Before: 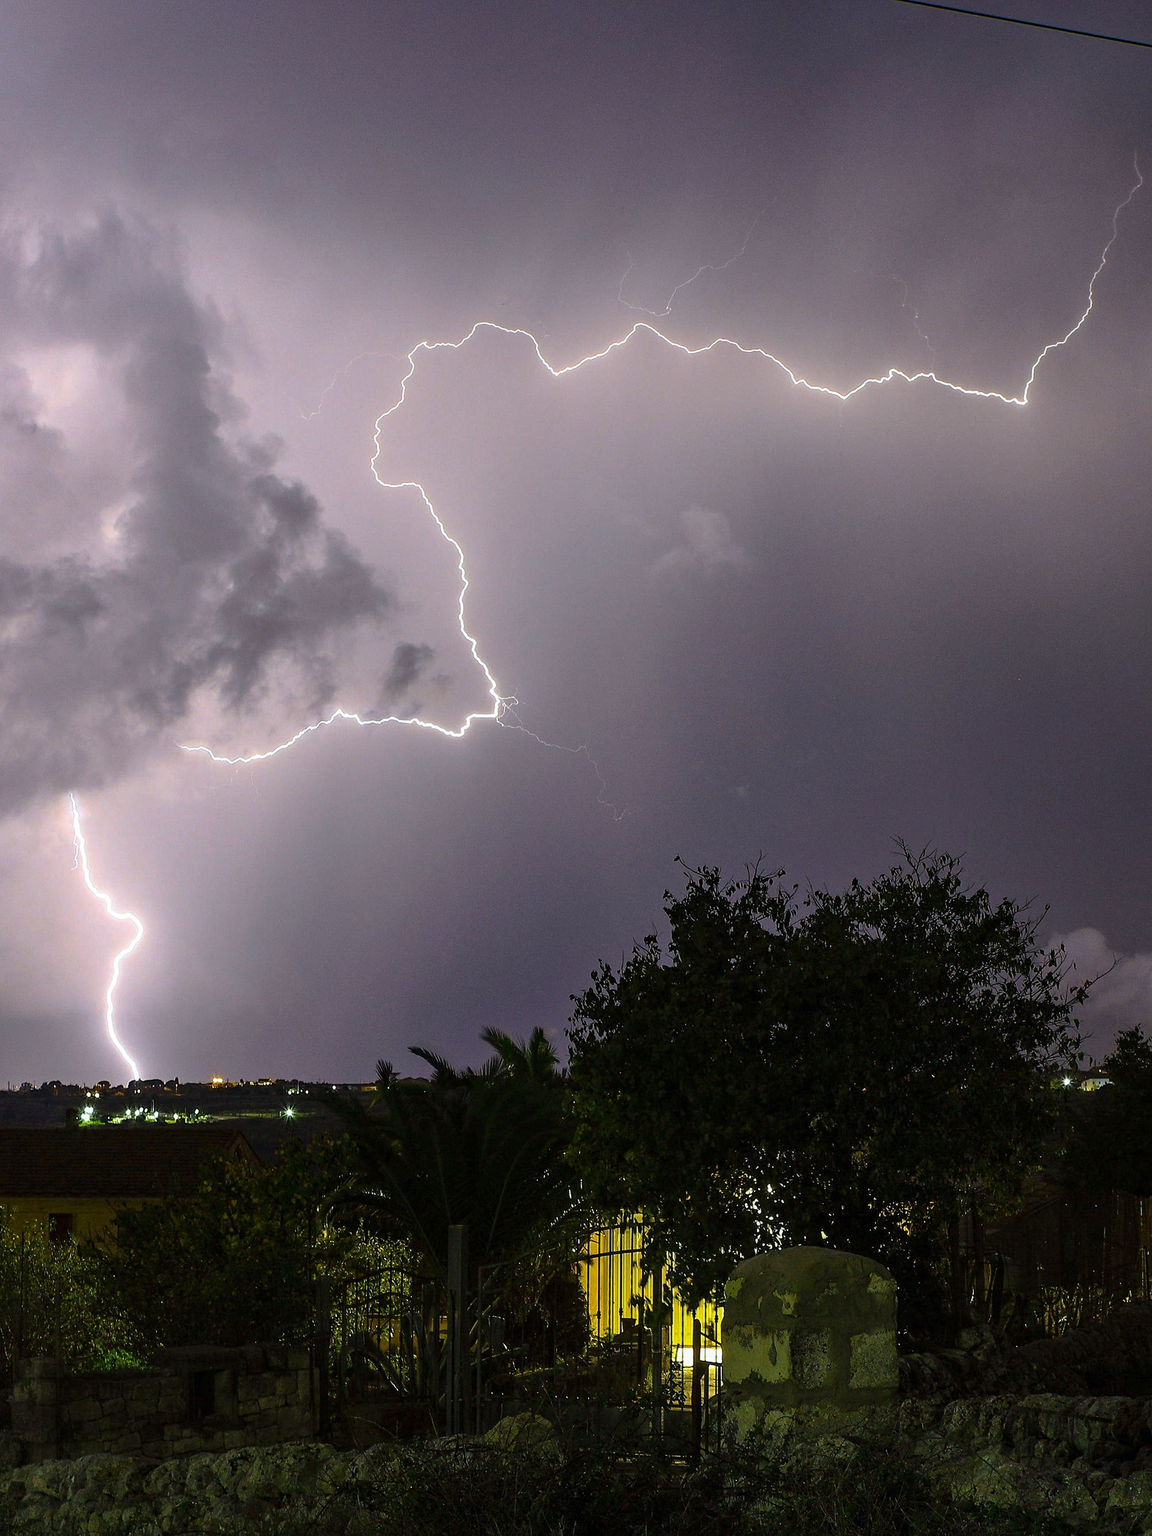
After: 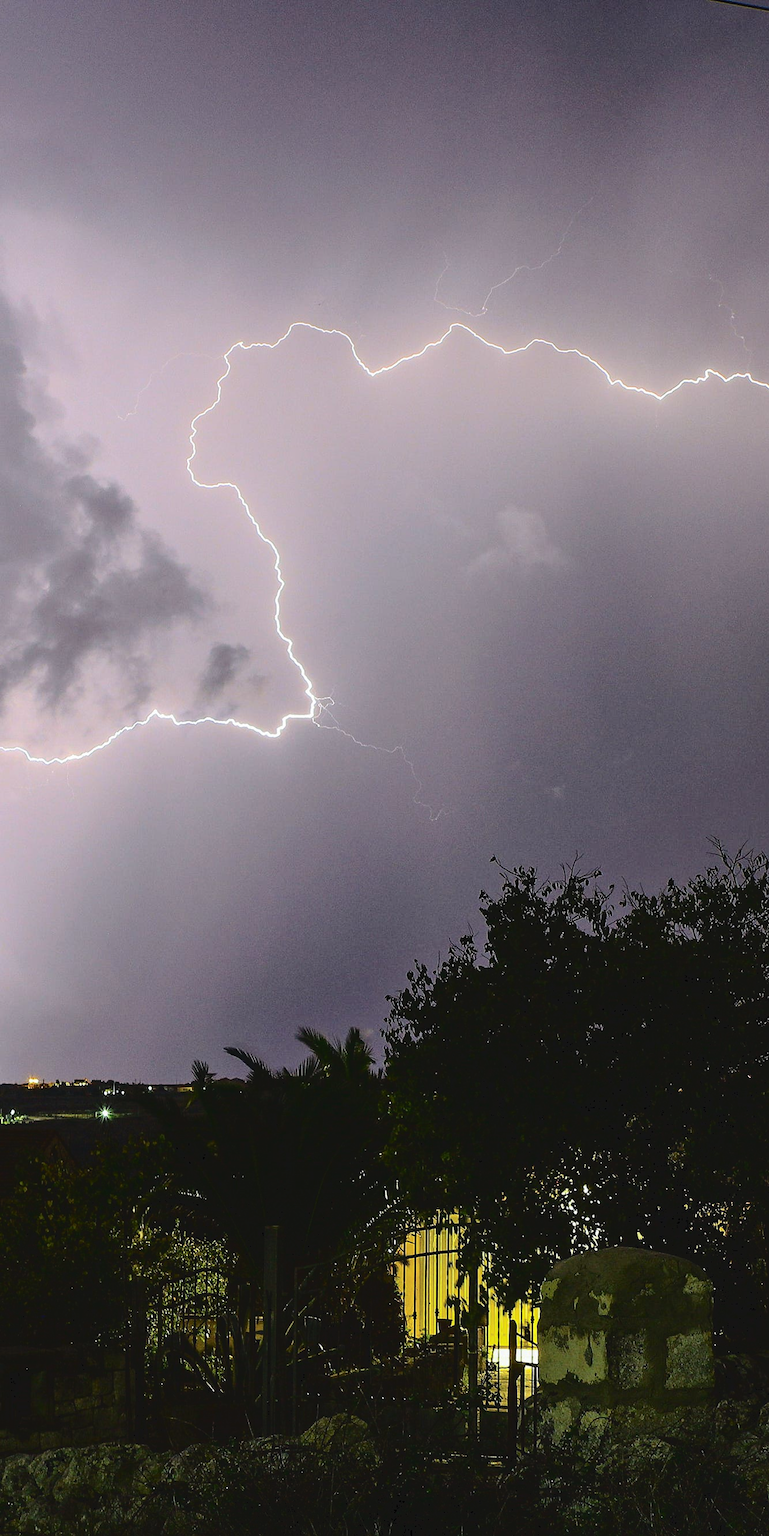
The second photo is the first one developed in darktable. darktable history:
crop and rotate: left 16.013%, right 17.149%
tone curve: curves: ch0 [(0, 0) (0.003, 0.064) (0.011, 0.065) (0.025, 0.061) (0.044, 0.068) (0.069, 0.083) (0.1, 0.102) (0.136, 0.126) (0.177, 0.172) (0.224, 0.225) (0.277, 0.306) (0.335, 0.397) (0.399, 0.483) (0.468, 0.56) (0.543, 0.634) (0.623, 0.708) (0.709, 0.77) (0.801, 0.832) (0.898, 0.899) (1, 1)], color space Lab, independent channels, preserve colors none
